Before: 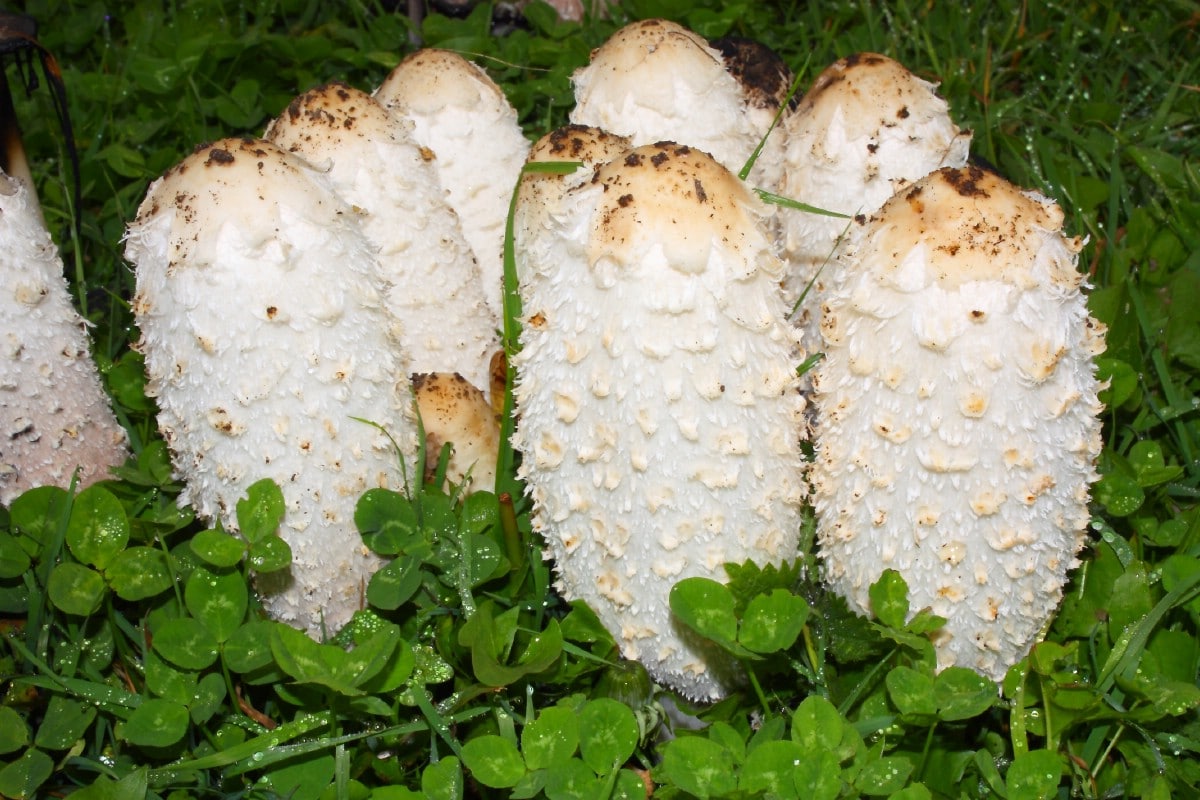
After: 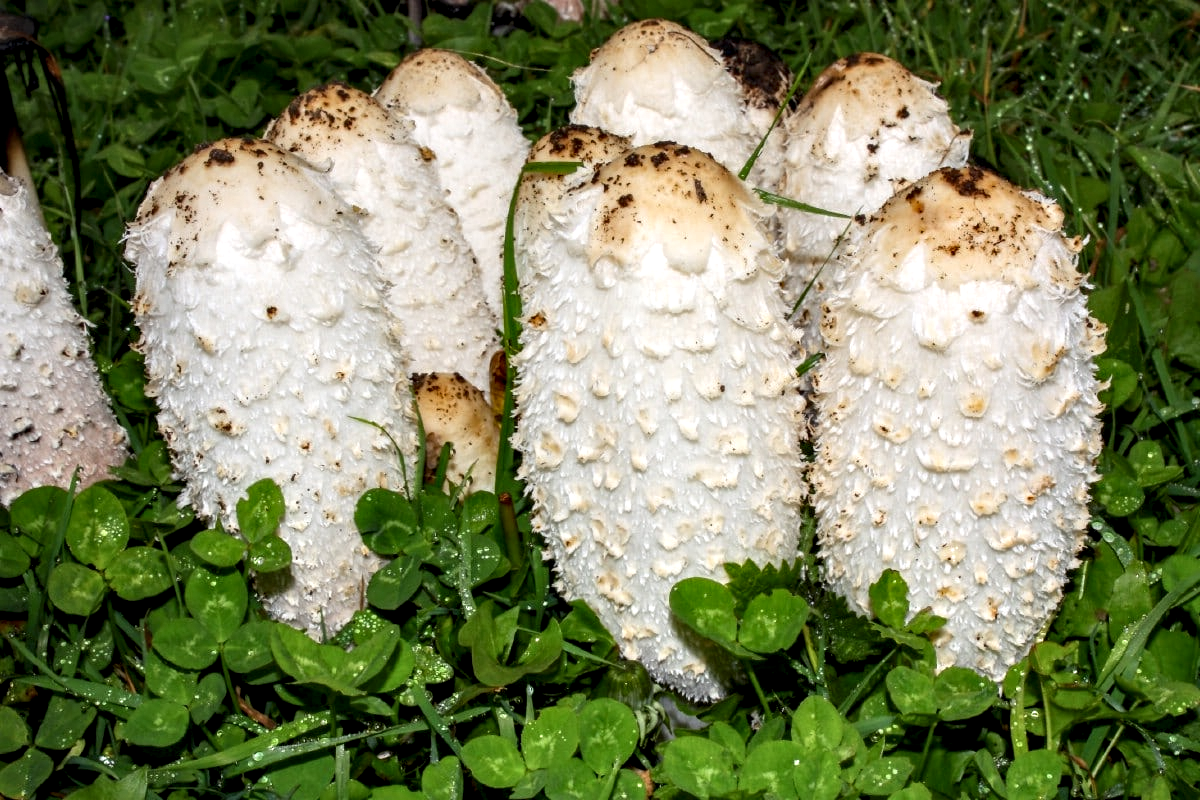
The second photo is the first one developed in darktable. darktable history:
local contrast: highlights 21%, shadows 71%, detail 170%
